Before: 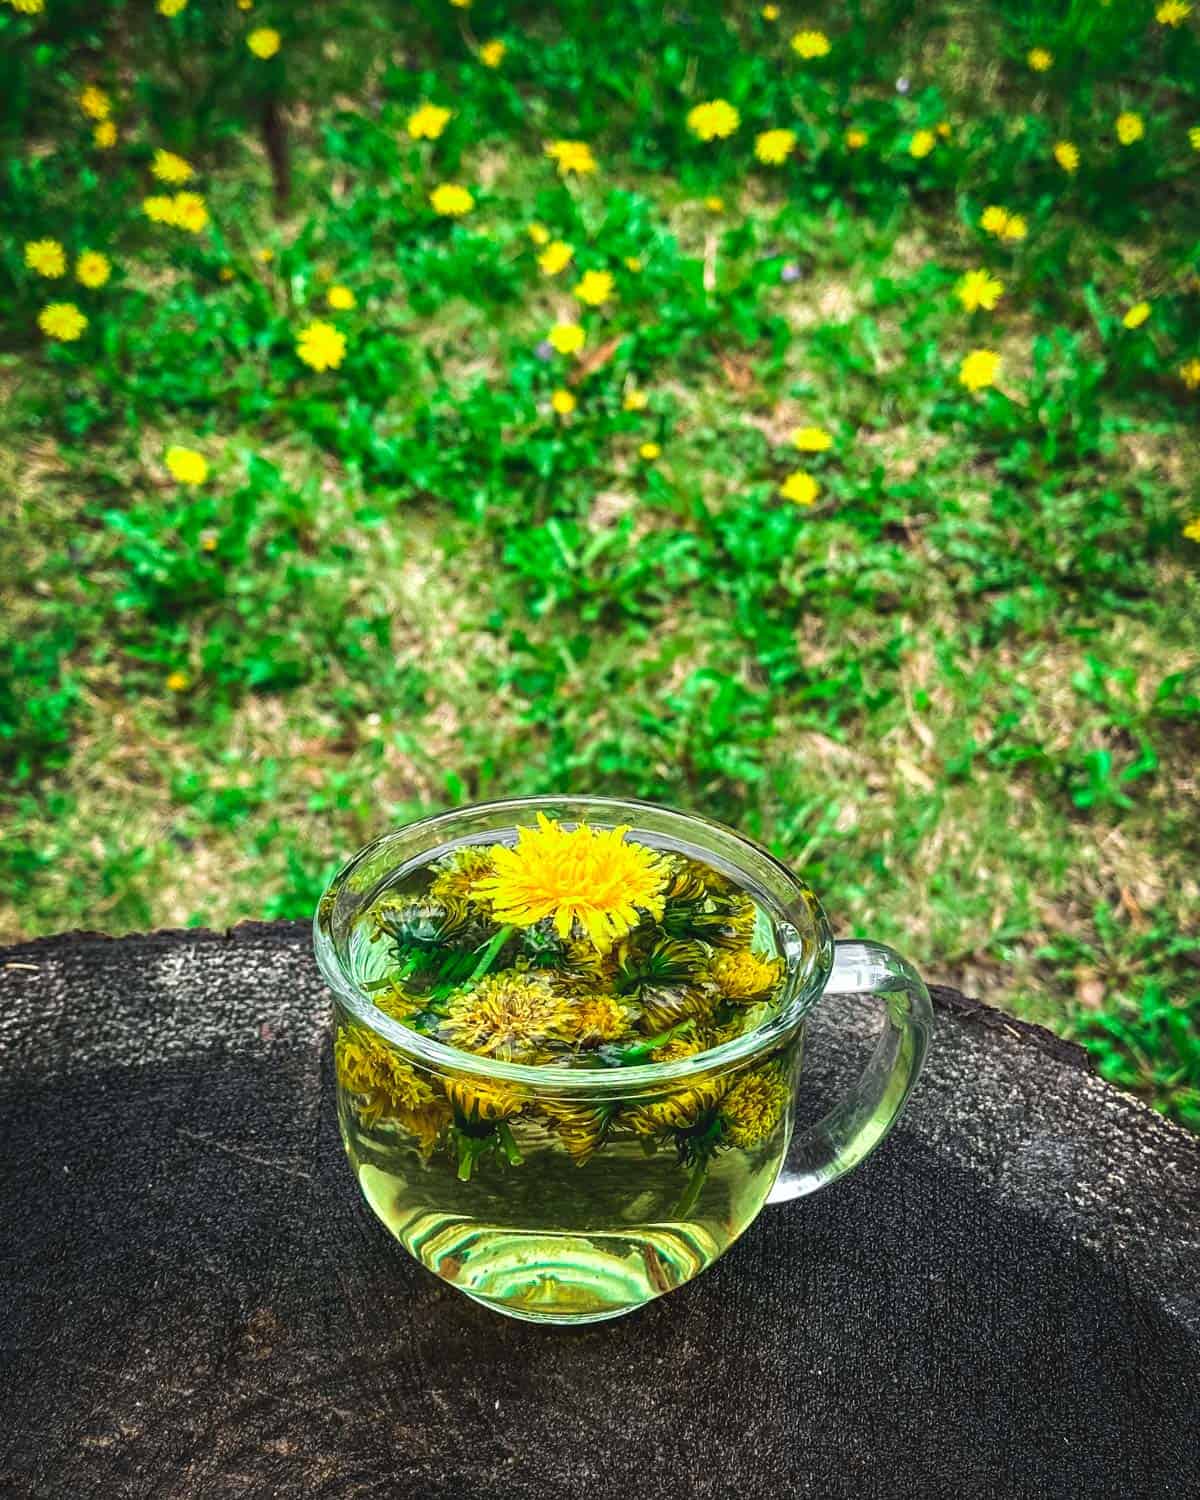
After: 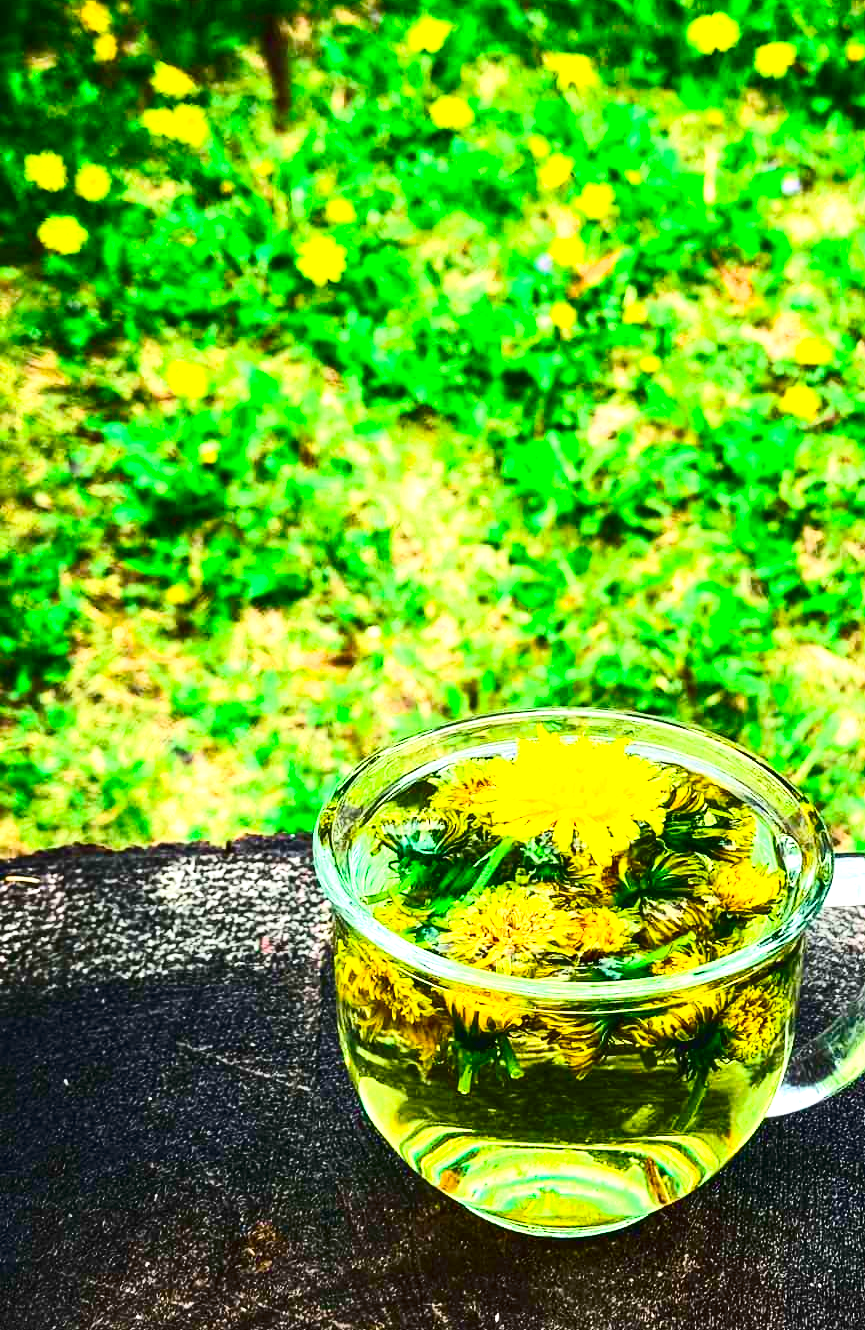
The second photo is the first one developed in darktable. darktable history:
contrast brightness saturation: contrast 0.411, brightness 0.04, saturation 0.259
velvia: strength 31.55%, mid-tones bias 0.205
exposure: exposure 0.771 EV, compensate highlight preservation false
crop: top 5.811%, right 27.914%, bottom 5.515%
